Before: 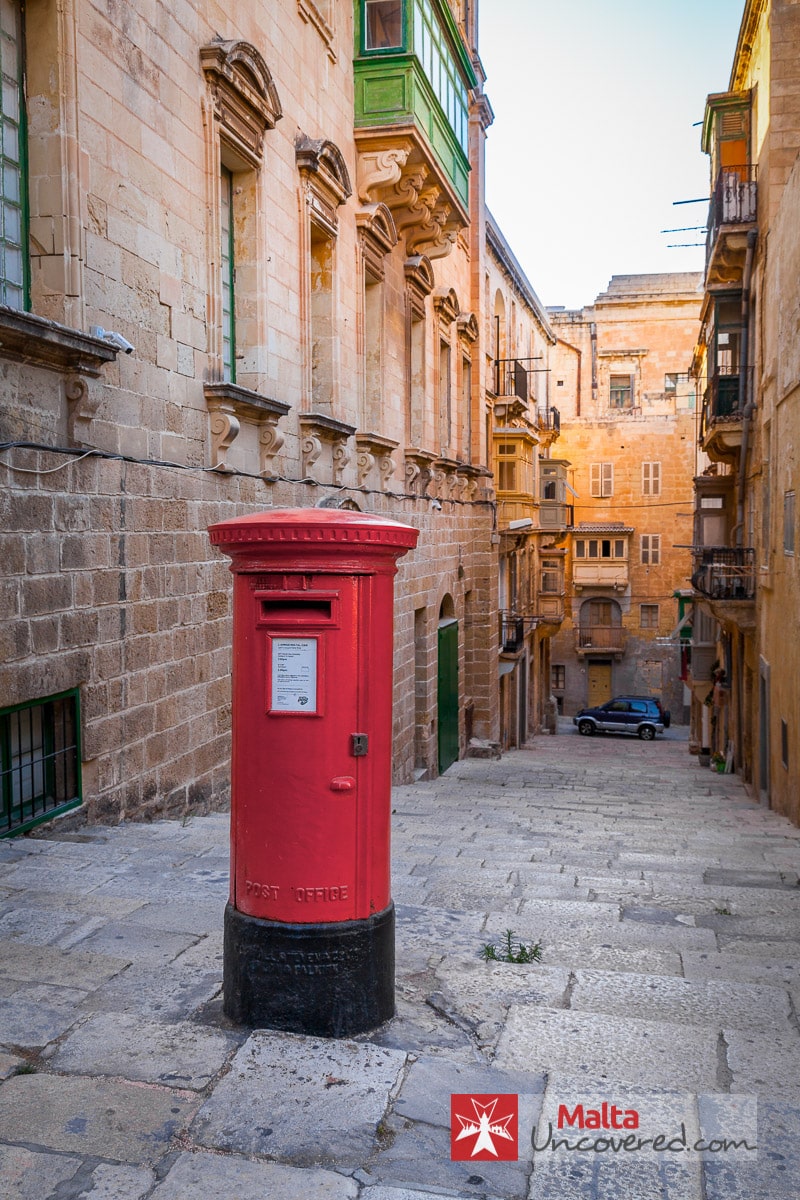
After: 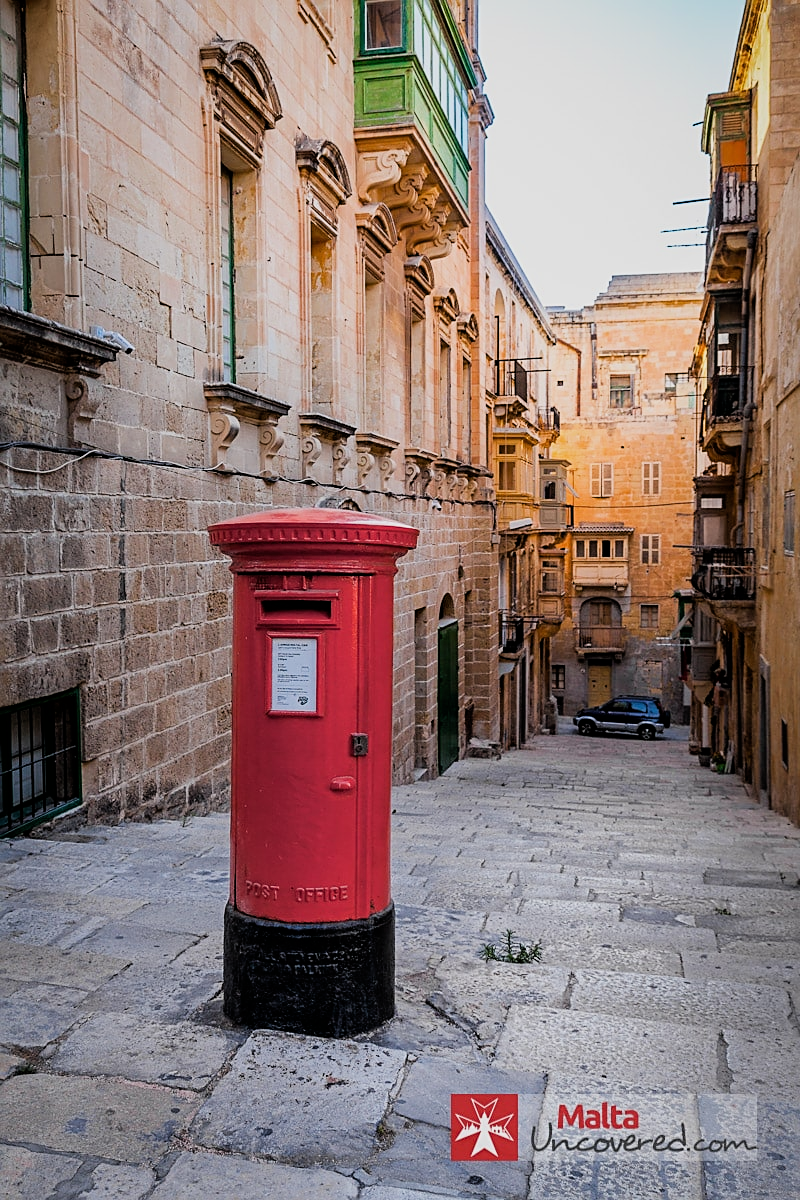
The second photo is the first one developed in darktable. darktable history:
sharpen: on, module defaults
filmic rgb: black relative exposure -7.71 EV, white relative exposure 4.36 EV, hardness 3.75, latitude 49.24%, contrast 1.101
